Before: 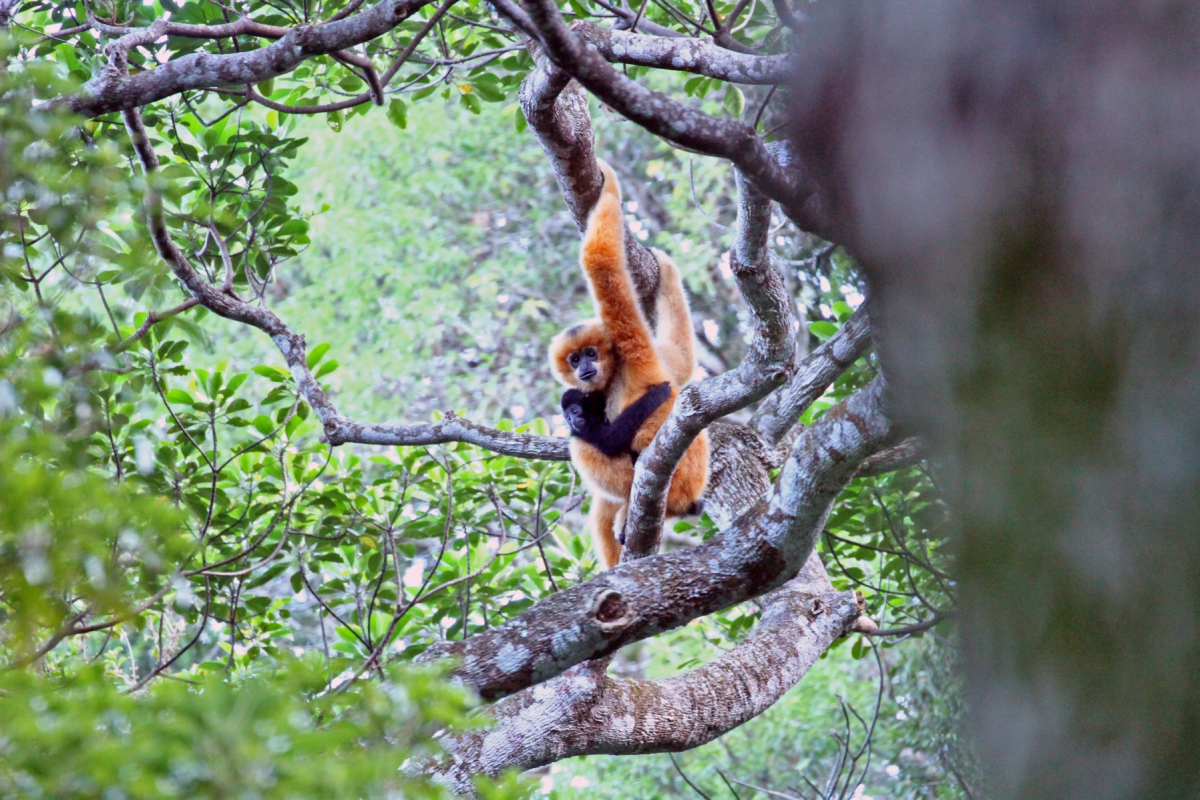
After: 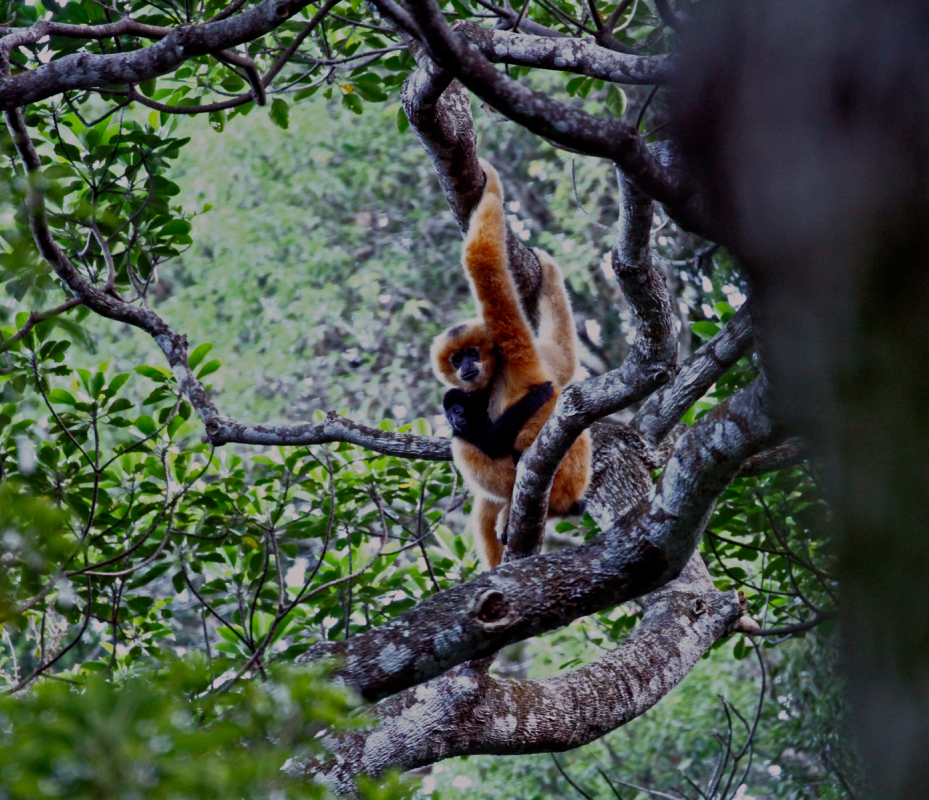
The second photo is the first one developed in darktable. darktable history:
filmic rgb: middle gray luminance 29%, black relative exposure -10.3 EV, white relative exposure 5.5 EV, threshold 6 EV, target black luminance 0%, hardness 3.95, latitude 2.04%, contrast 1.132, highlights saturation mix 5%, shadows ↔ highlights balance 15.11%, add noise in highlights 0, preserve chrominance no, color science v3 (2019), use custom middle-gray values true, iterations of high-quality reconstruction 0, contrast in highlights soft, enable highlight reconstruction true
exposure: black level correction -0.008, exposure 0.067 EV, compensate highlight preservation false
rgb curve: curves: ch0 [(0, 0) (0.415, 0.237) (1, 1)]
crop: left 9.88%, right 12.664%
